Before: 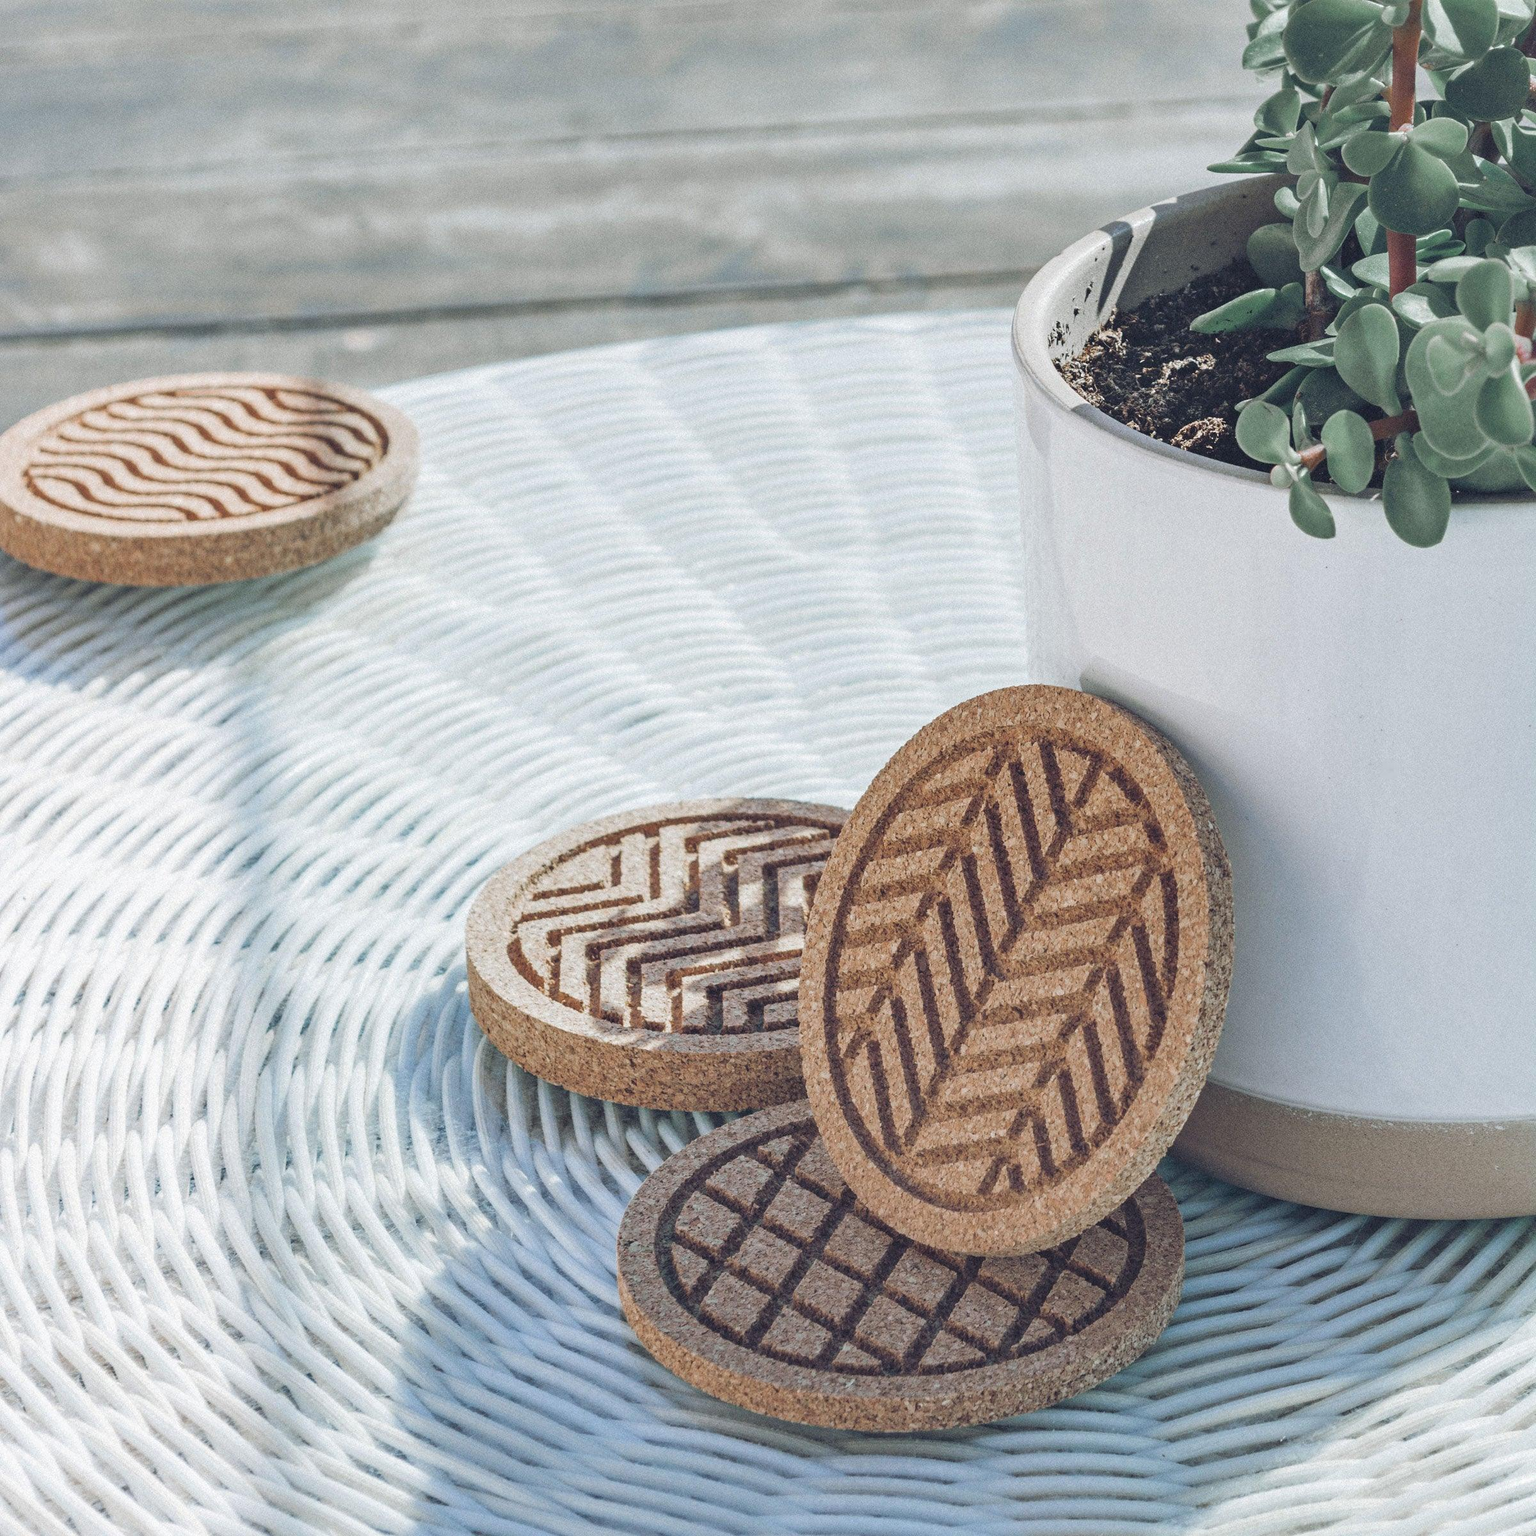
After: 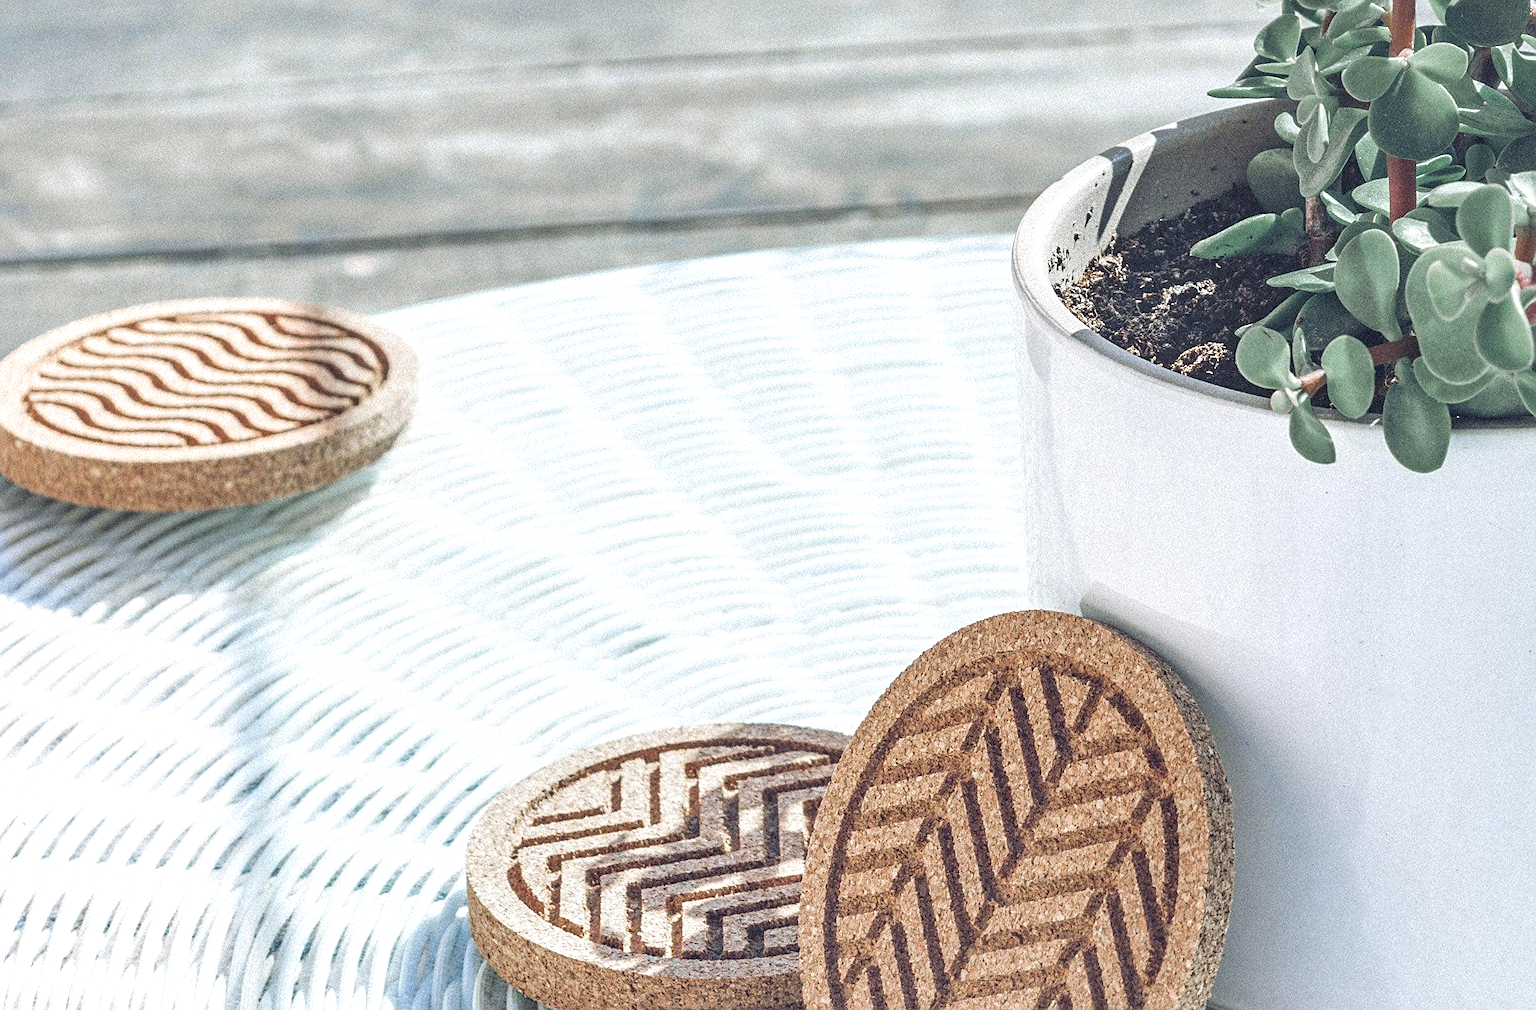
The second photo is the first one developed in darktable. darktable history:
exposure: exposure 0.45 EV, compensate highlight preservation false
local contrast: on, module defaults
sharpen: on, module defaults
crop and rotate: top 4.893%, bottom 29.298%
